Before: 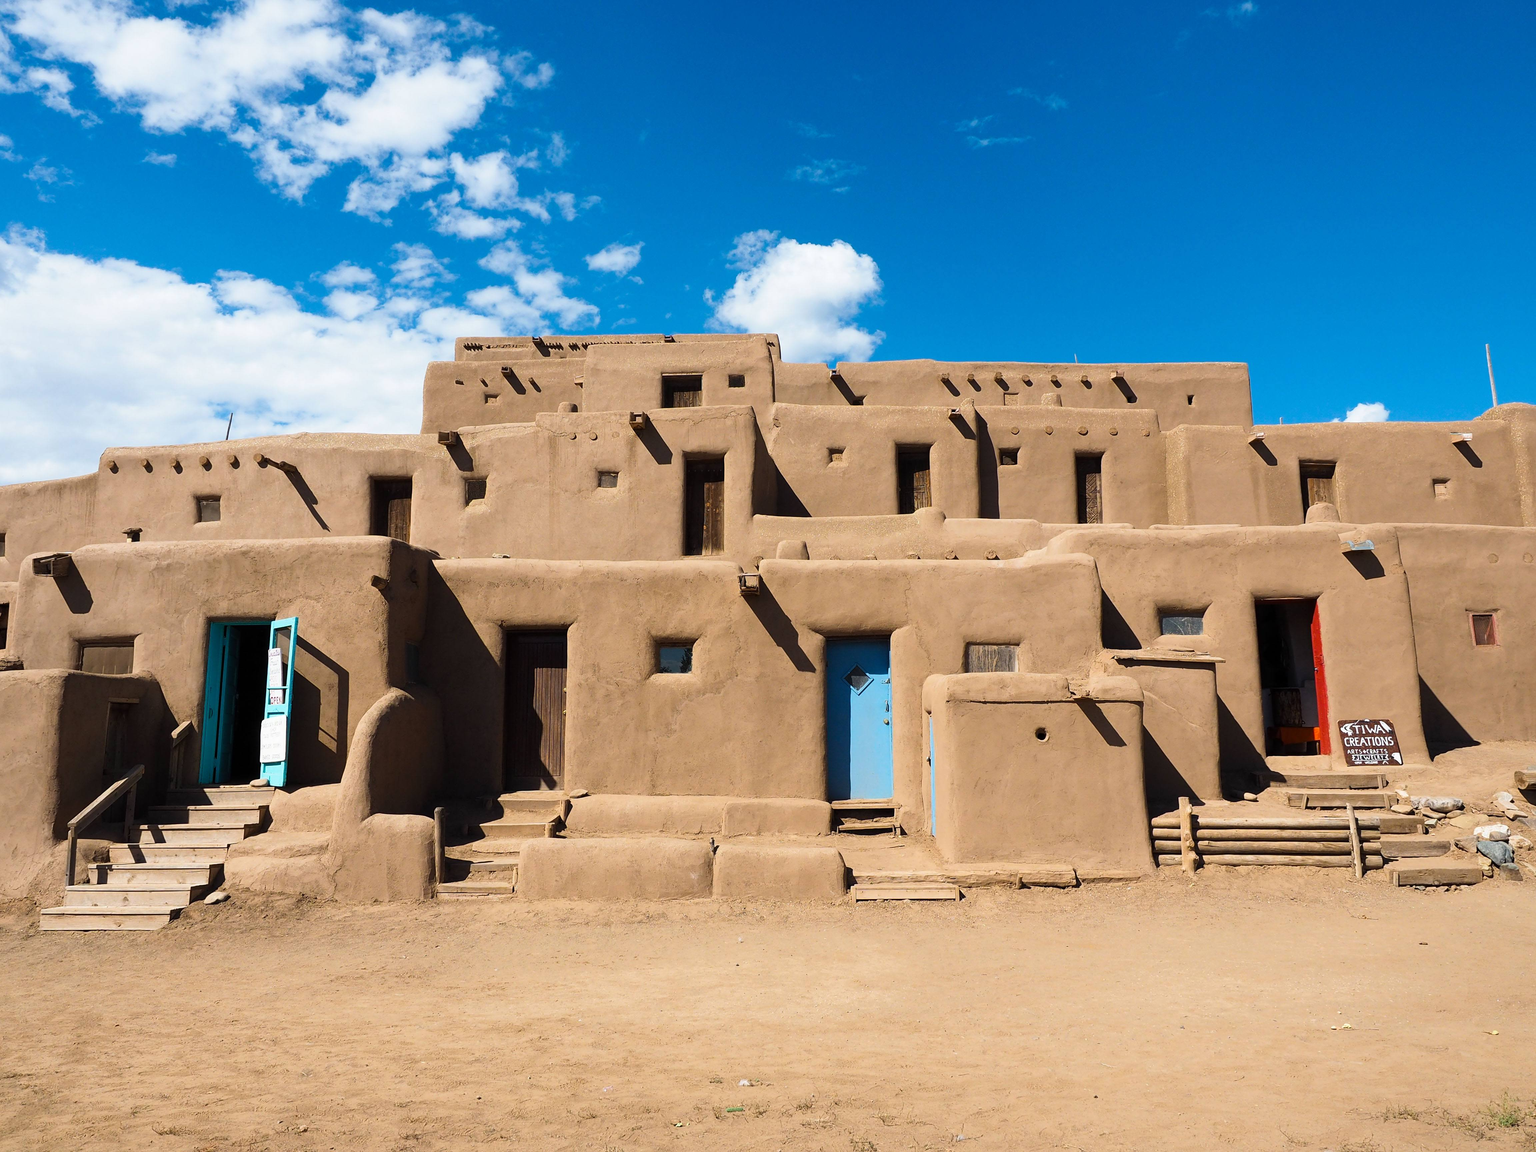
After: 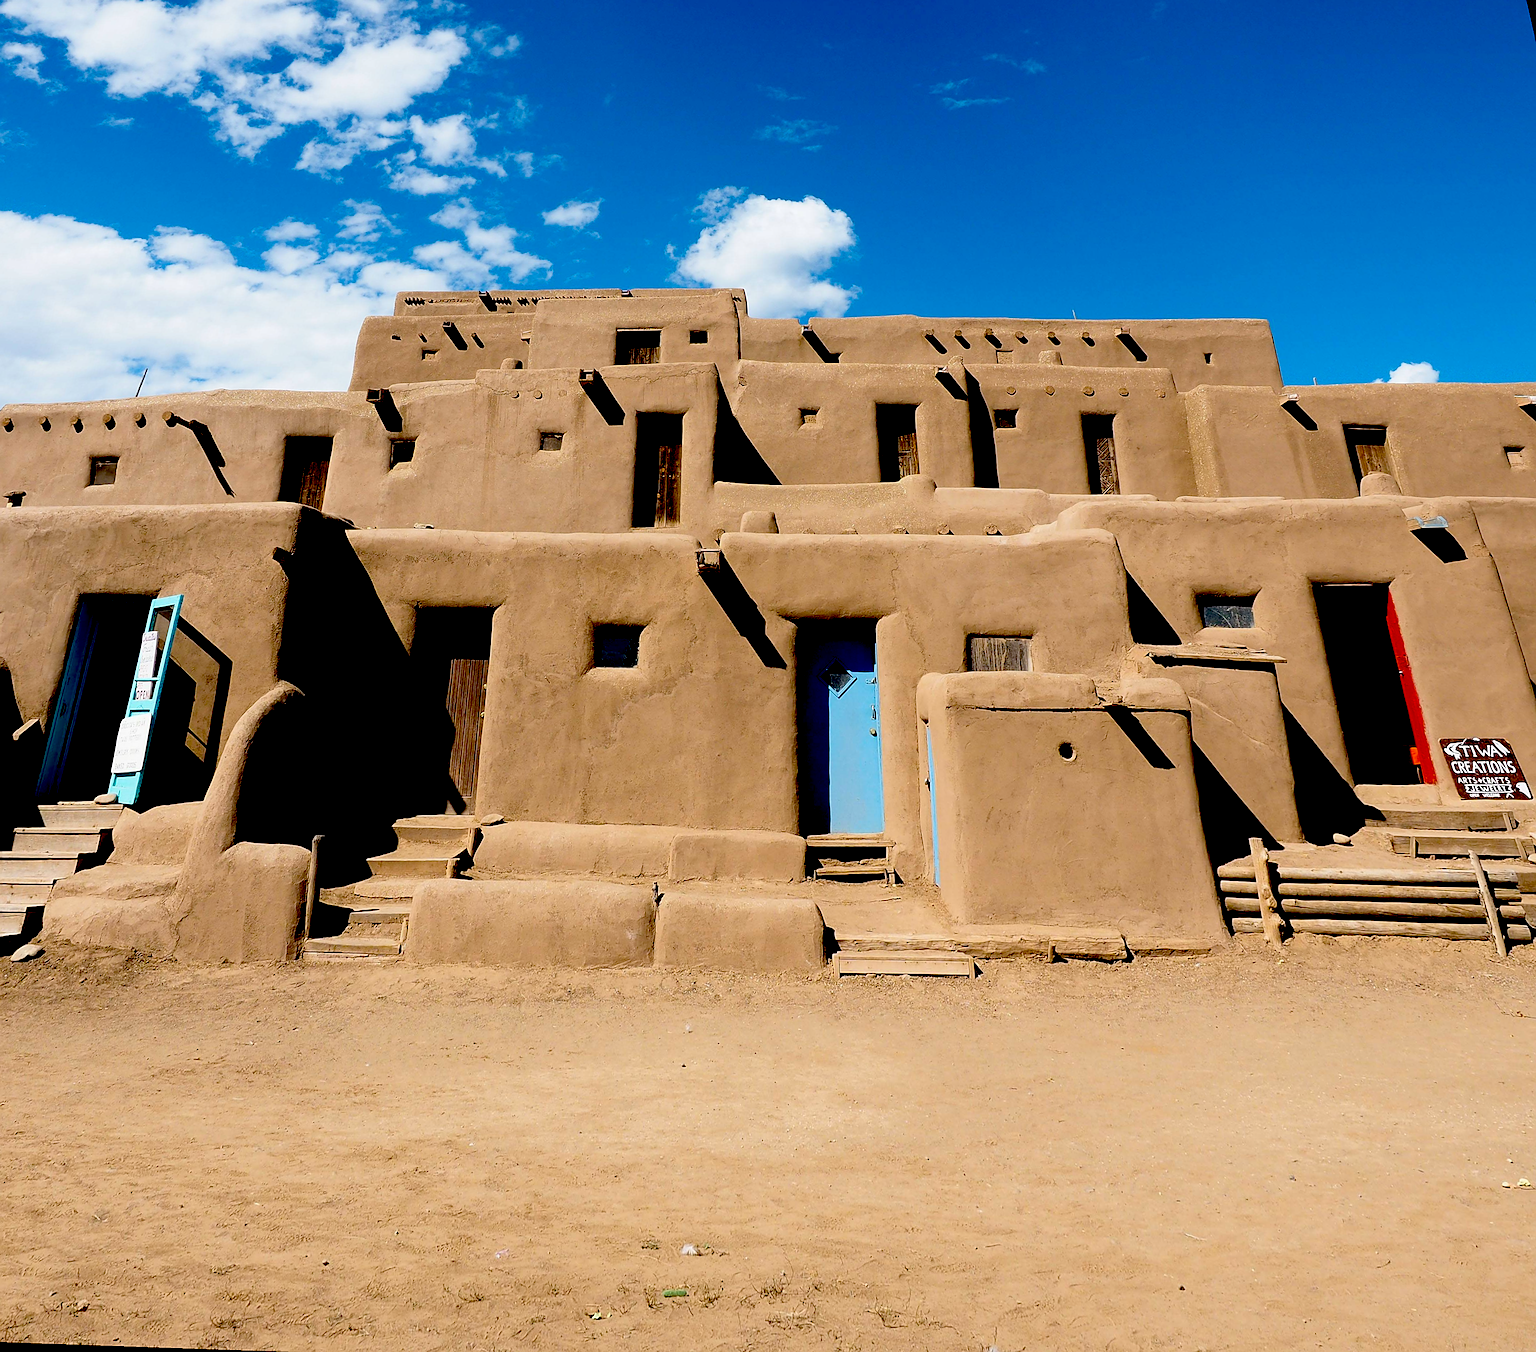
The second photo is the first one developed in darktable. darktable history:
exposure: black level correction 0.056, exposure -0.039 EV, compensate highlight preservation false
rotate and perspective: rotation 0.72°, lens shift (vertical) -0.352, lens shift (horizontal) -0.051, crop left 0.152, crop right 0.859, crop top 0.019, crop bottom 0.964
sharpen: on, module defaults
